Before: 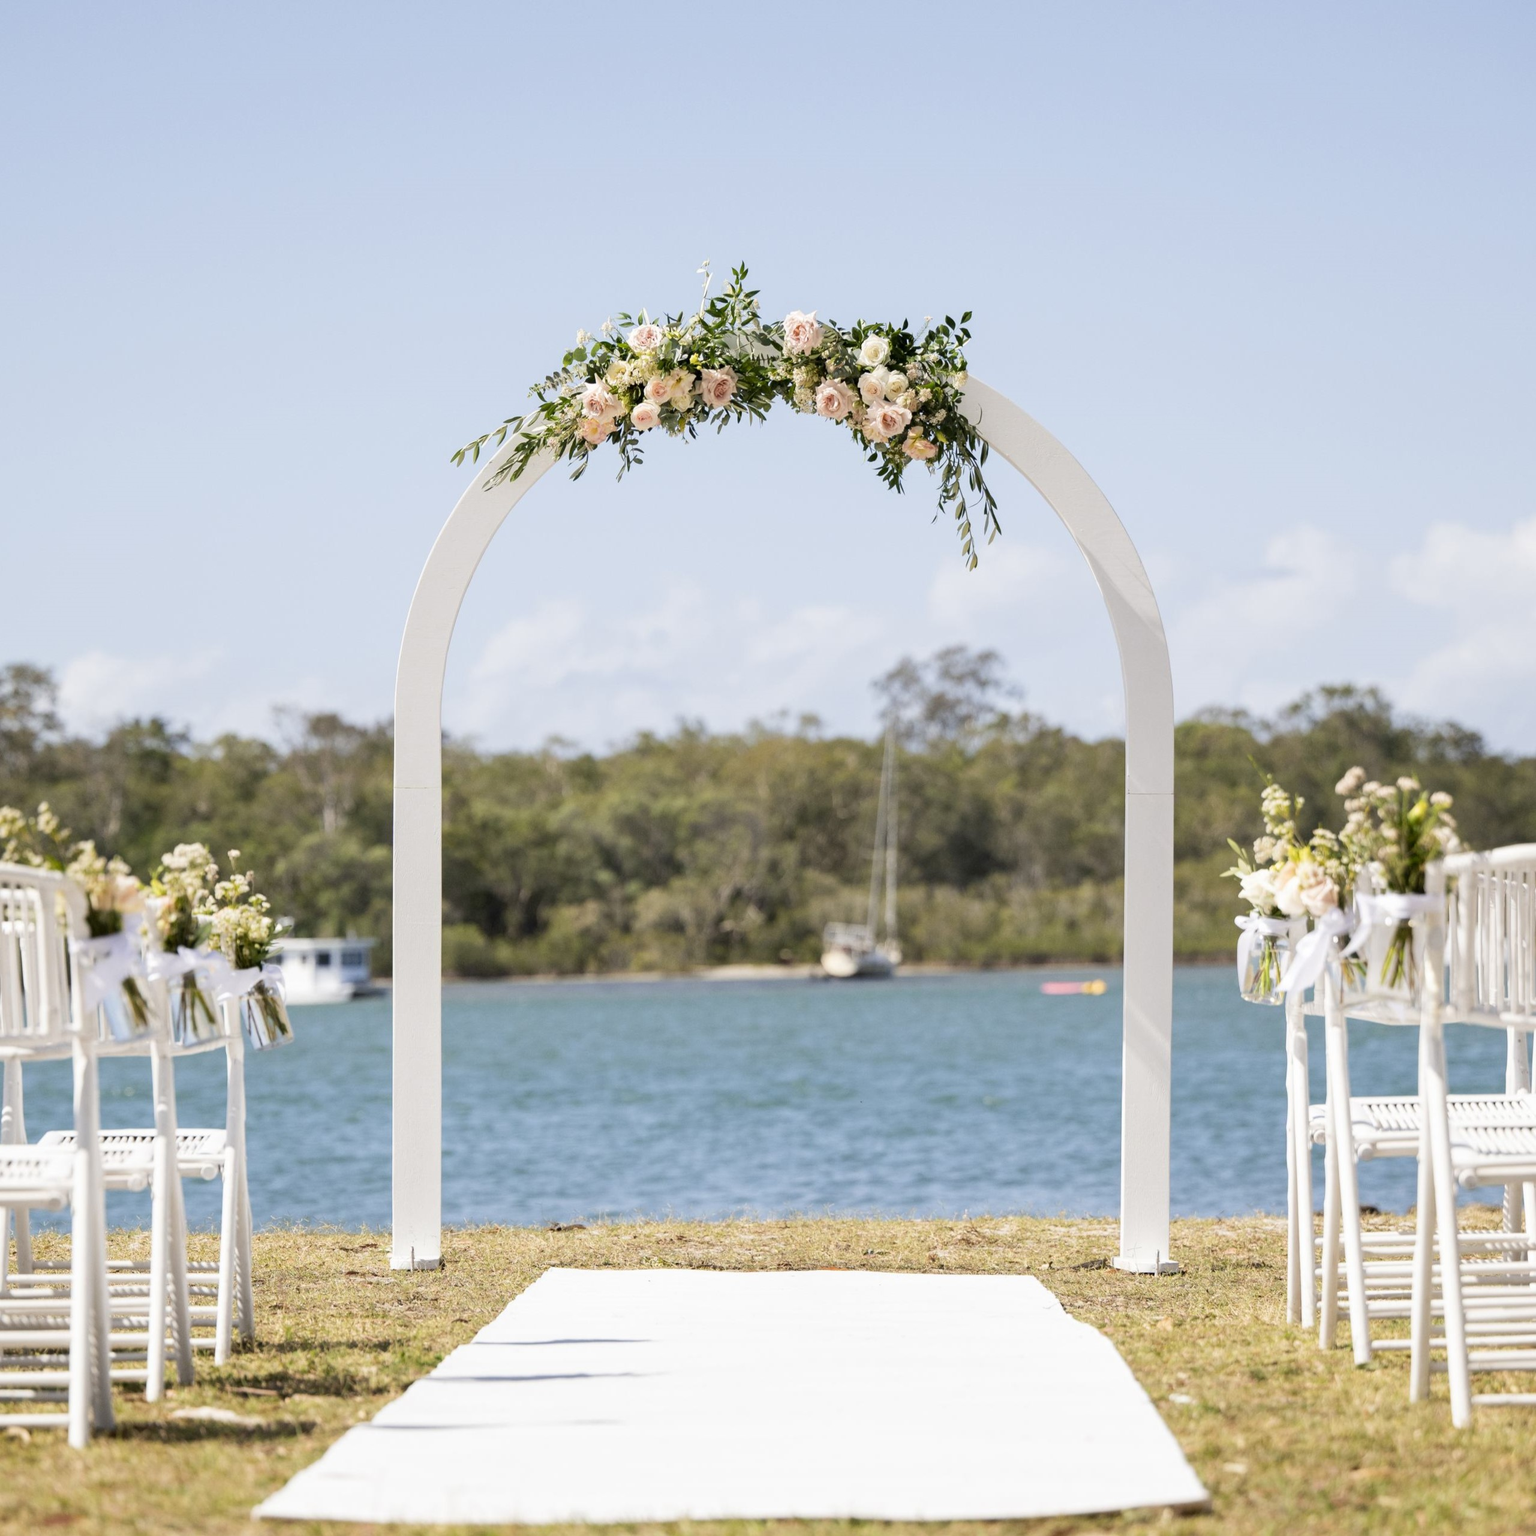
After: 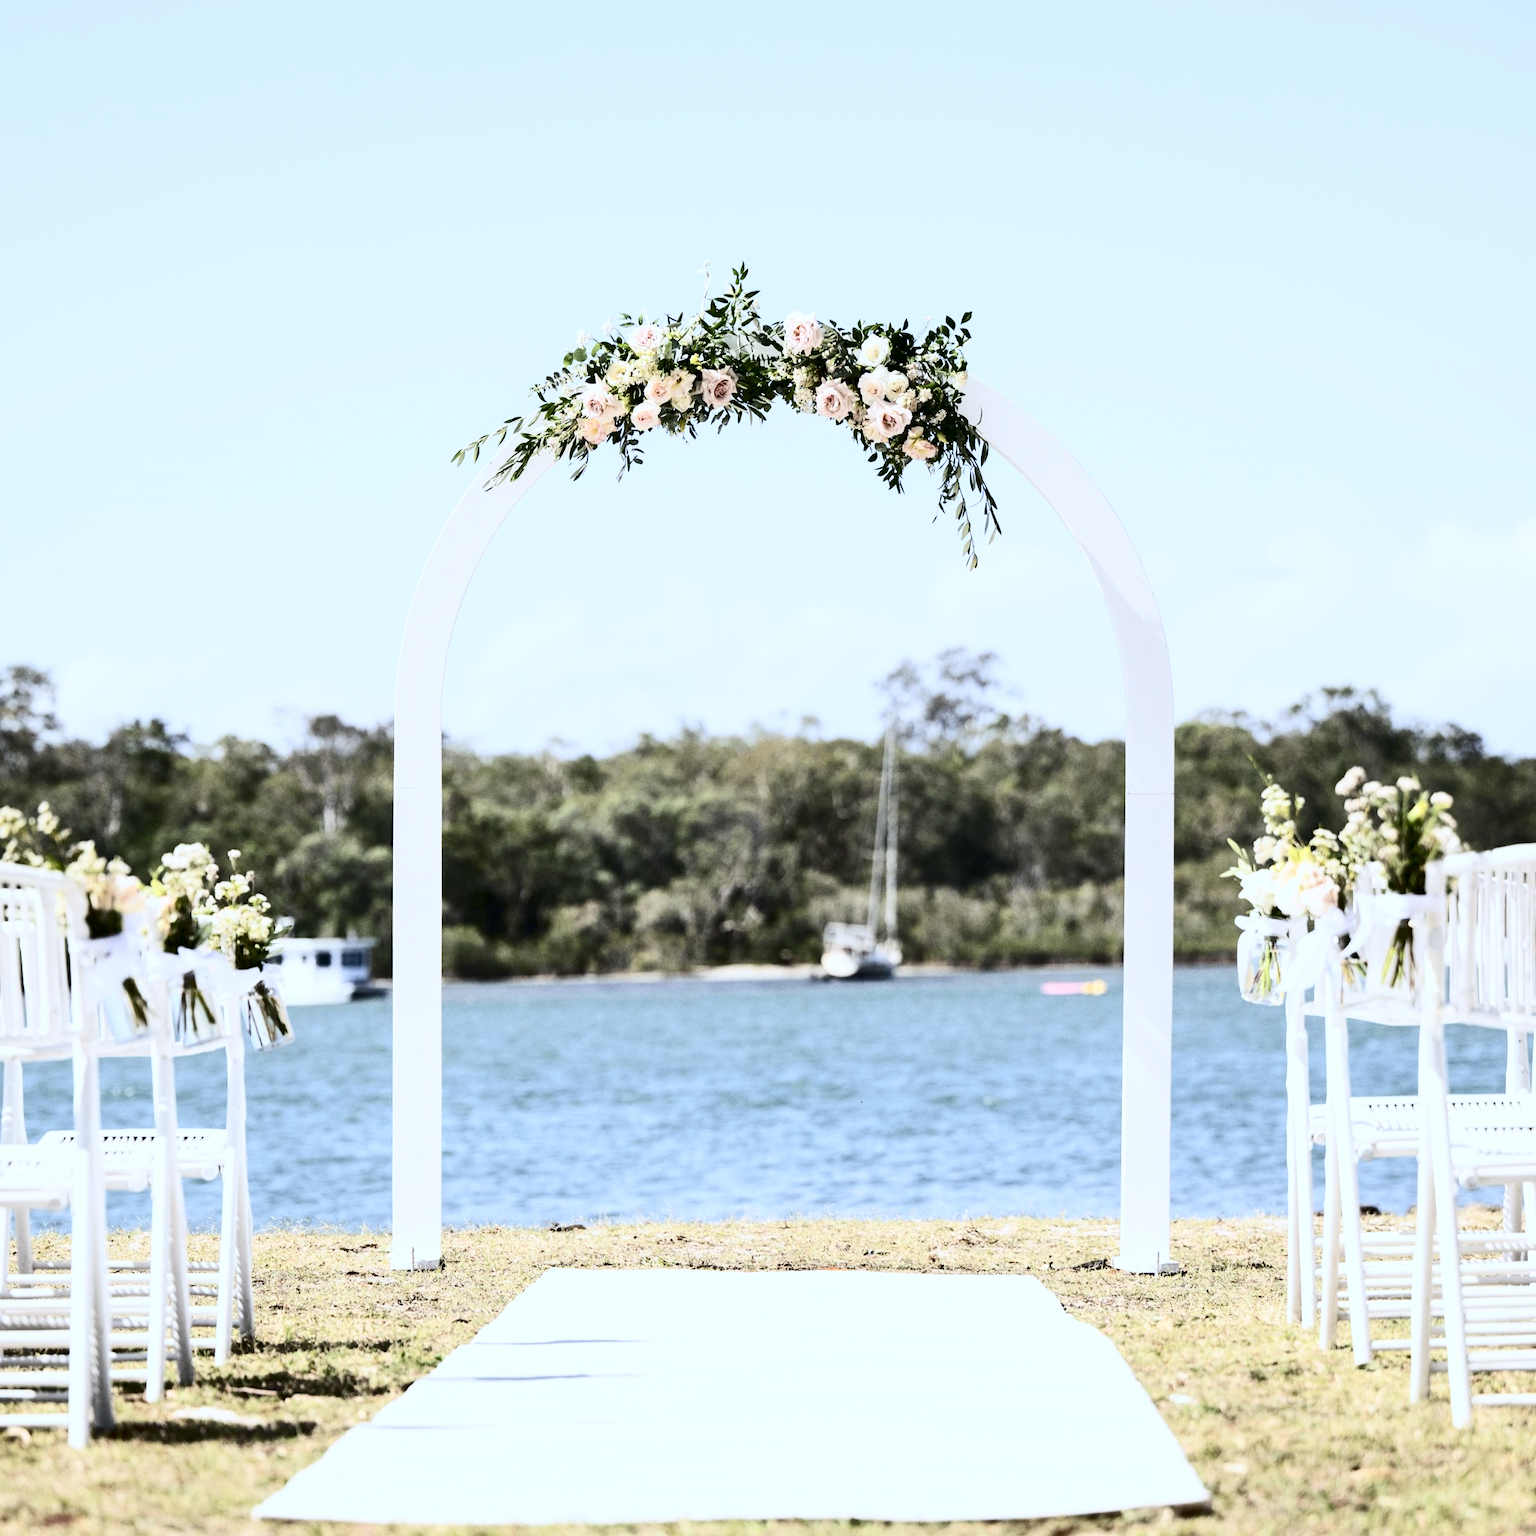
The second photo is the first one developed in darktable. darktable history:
contrast brightness saturation: contrast 0.5, saturation -0.1
color calibration: x 0.37, y 0.382, temperature 4313.32 K
